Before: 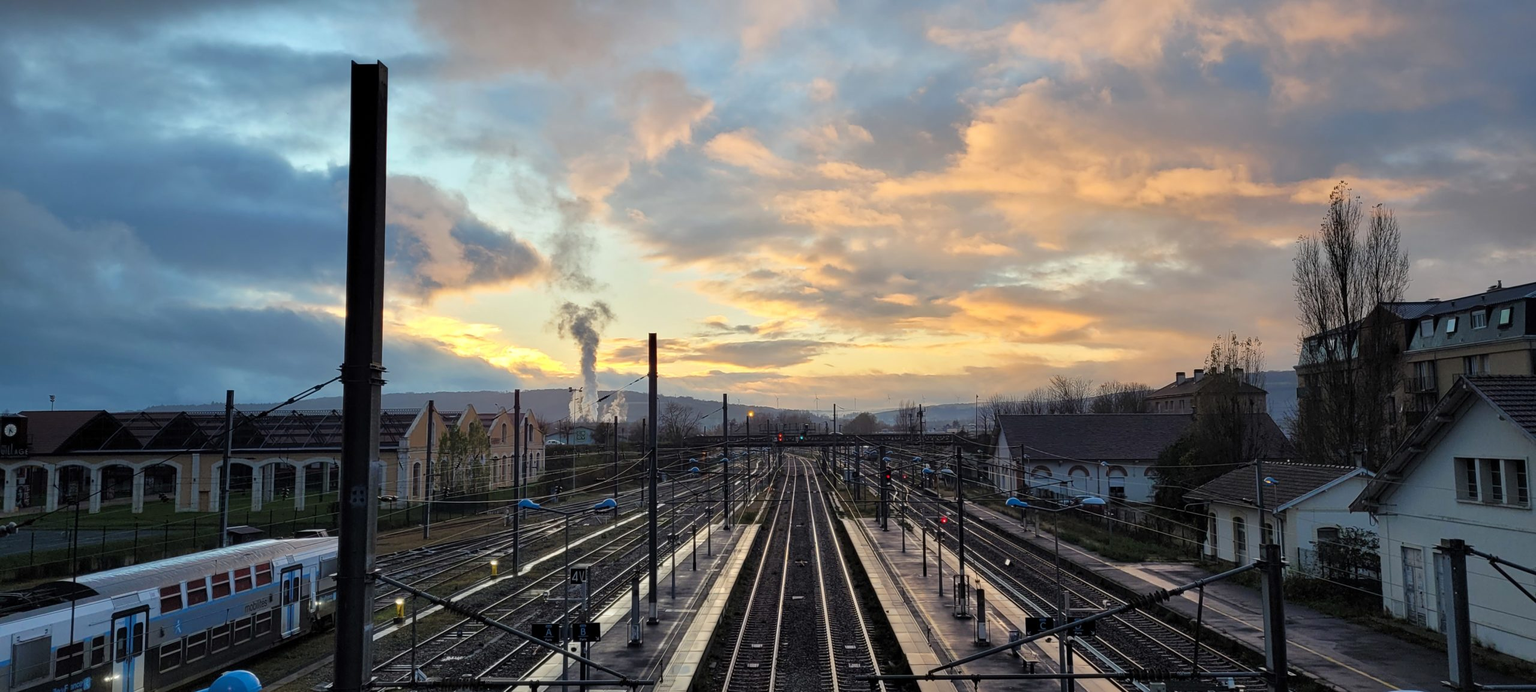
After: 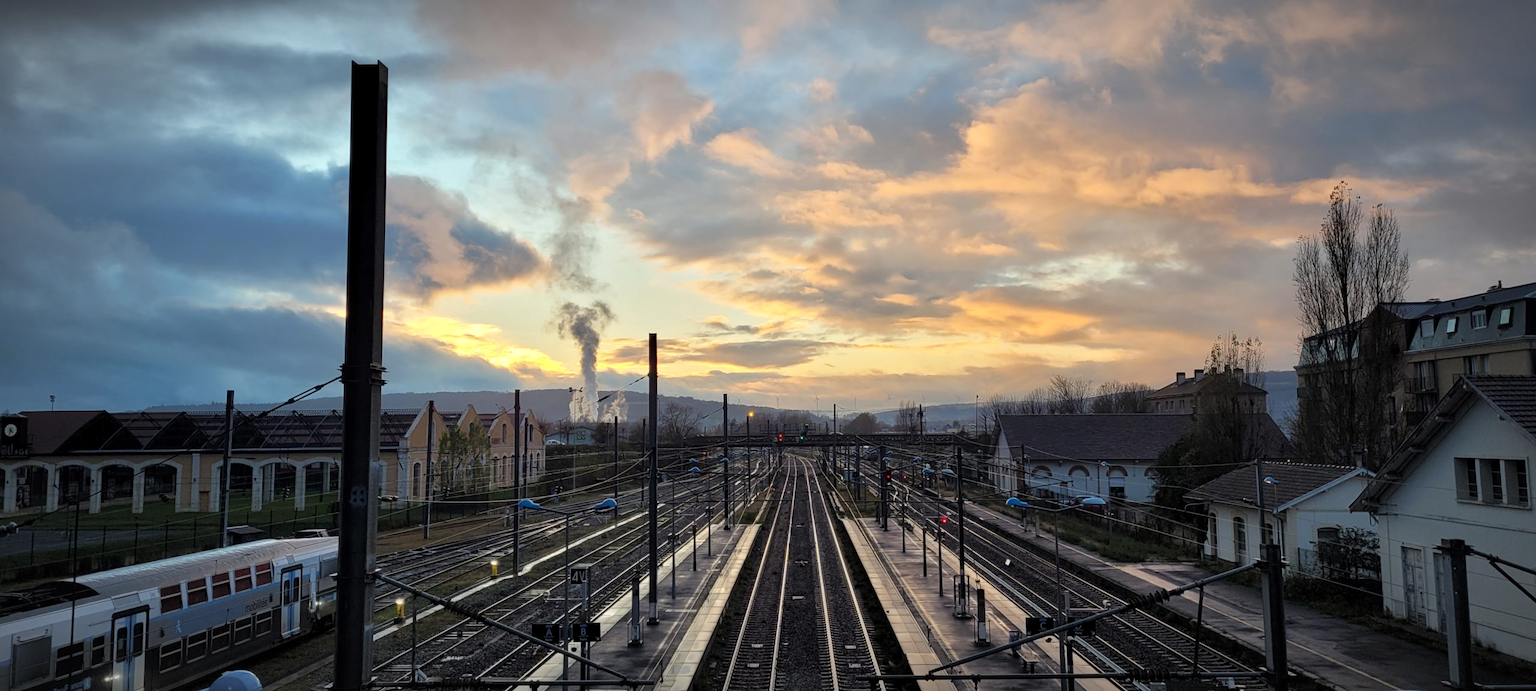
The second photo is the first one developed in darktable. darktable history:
local contrast: mode bilateral grid, contrast 100, coarseness 99, detail 108%, midtone range 0.2
vignetting: fall-off radius 59.69%, automatic ratio true, unbound false
